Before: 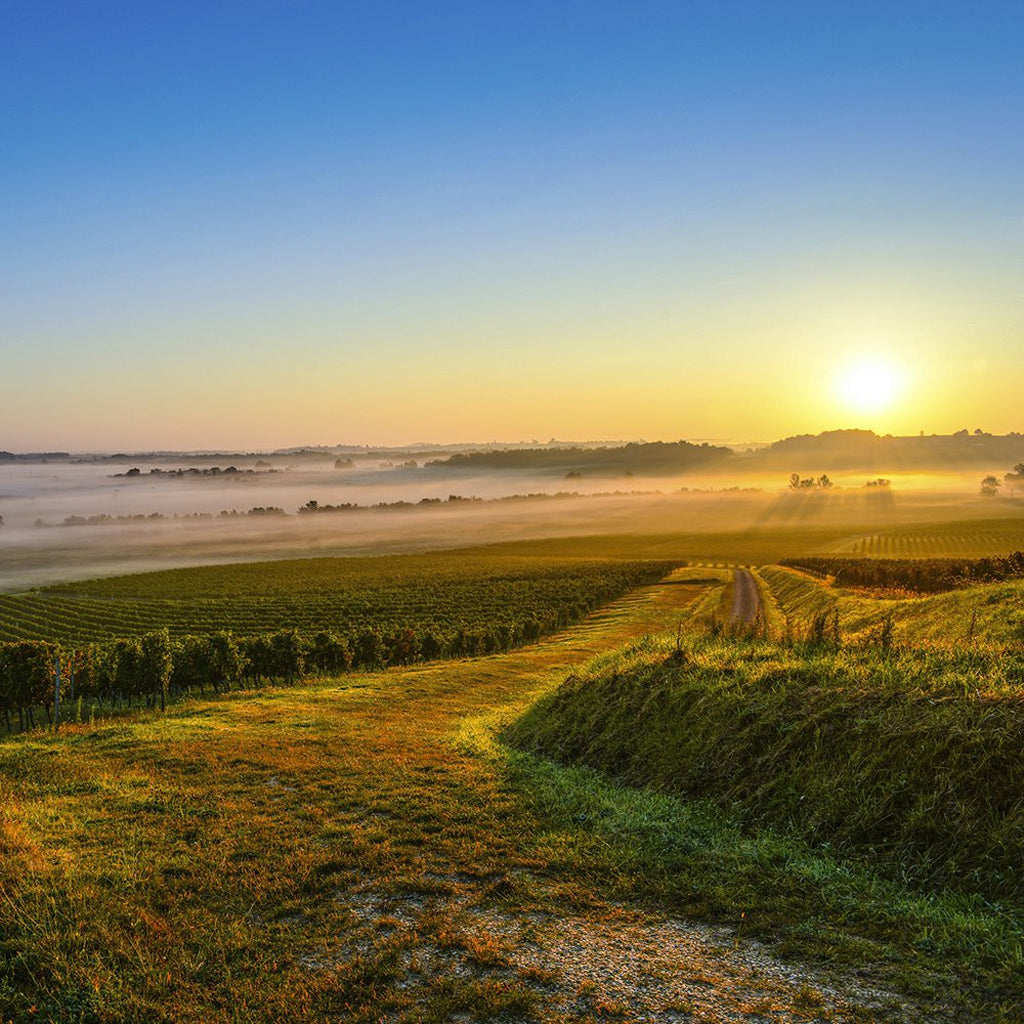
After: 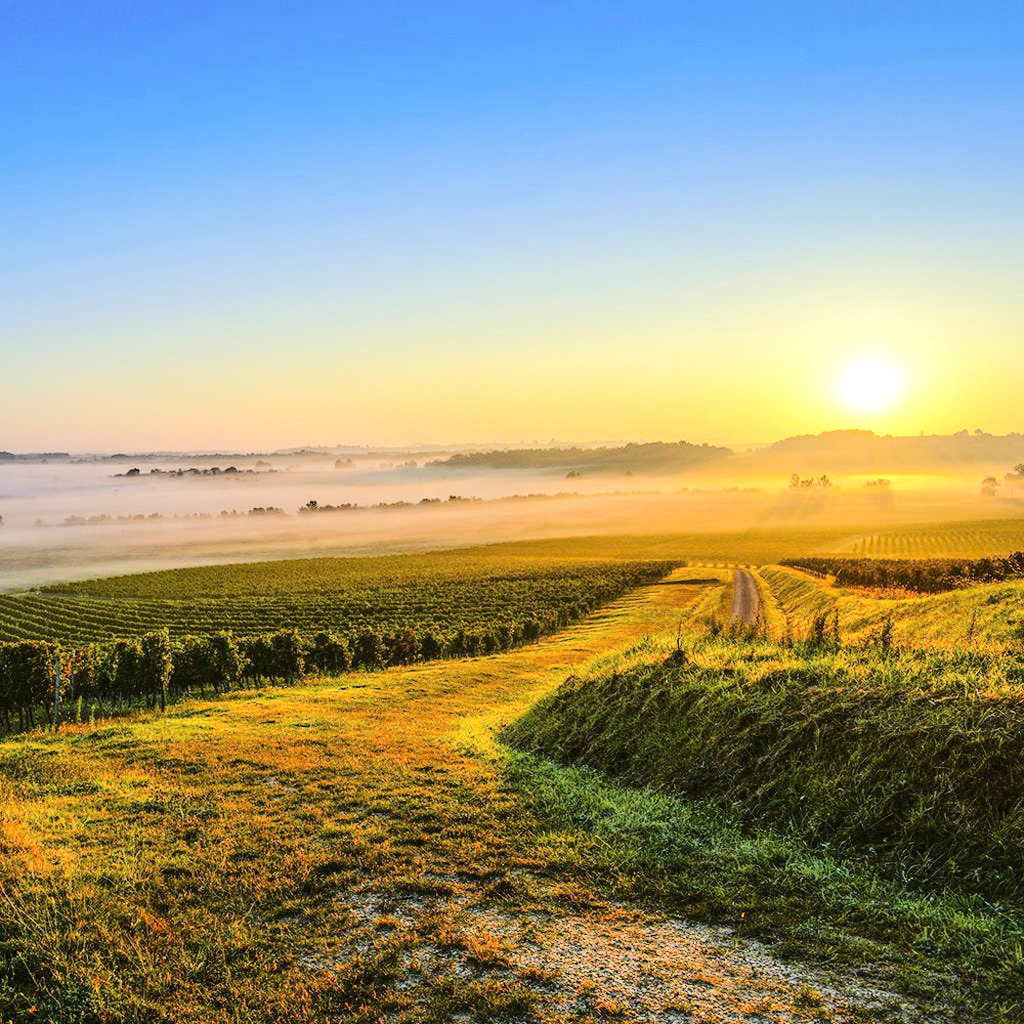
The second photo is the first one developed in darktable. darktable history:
tone equalizer: -7 EV 0.14 EV, -6 EV 0.561 EV, -5 EV 1.16 EV, -4 EV 1.34 EV, -3 EV 1.13 EV, -2 EV 0.6 EV, -1 EV 0.147 EV, edges refinement/feathering 500, mask exposure compensation -1.57 EV, preserve details no
